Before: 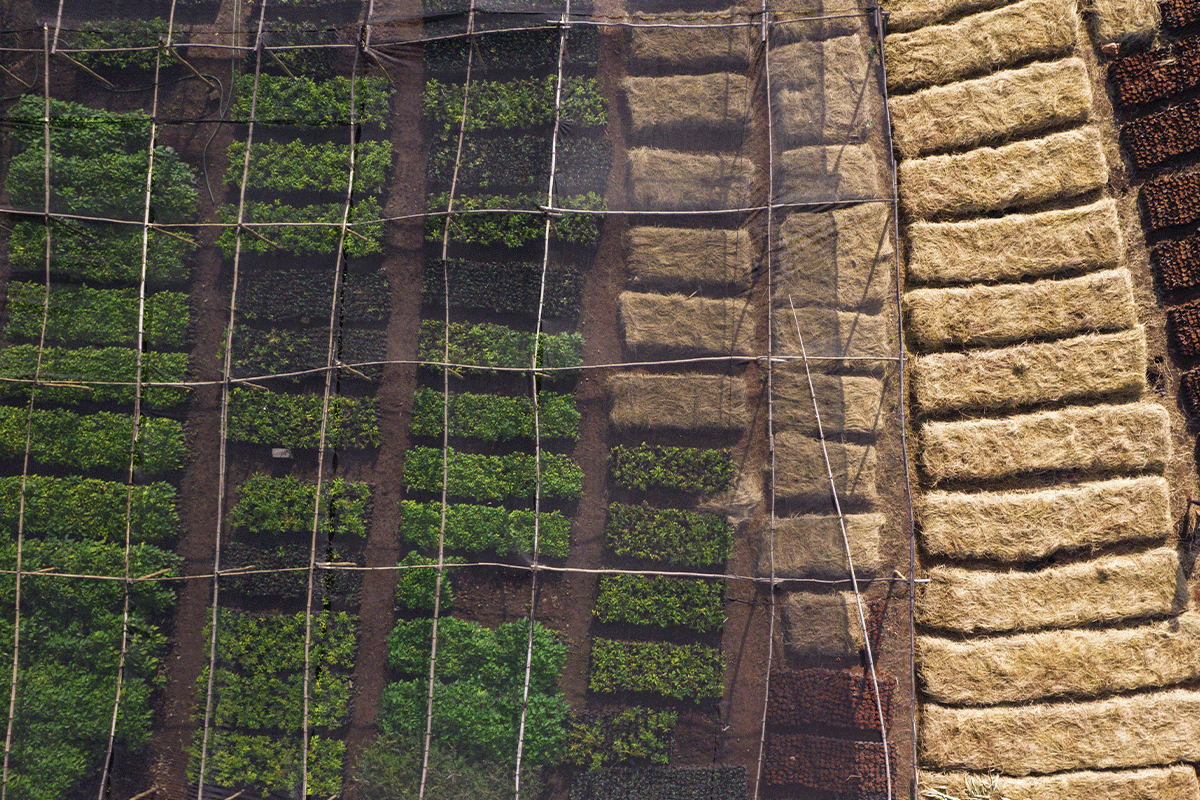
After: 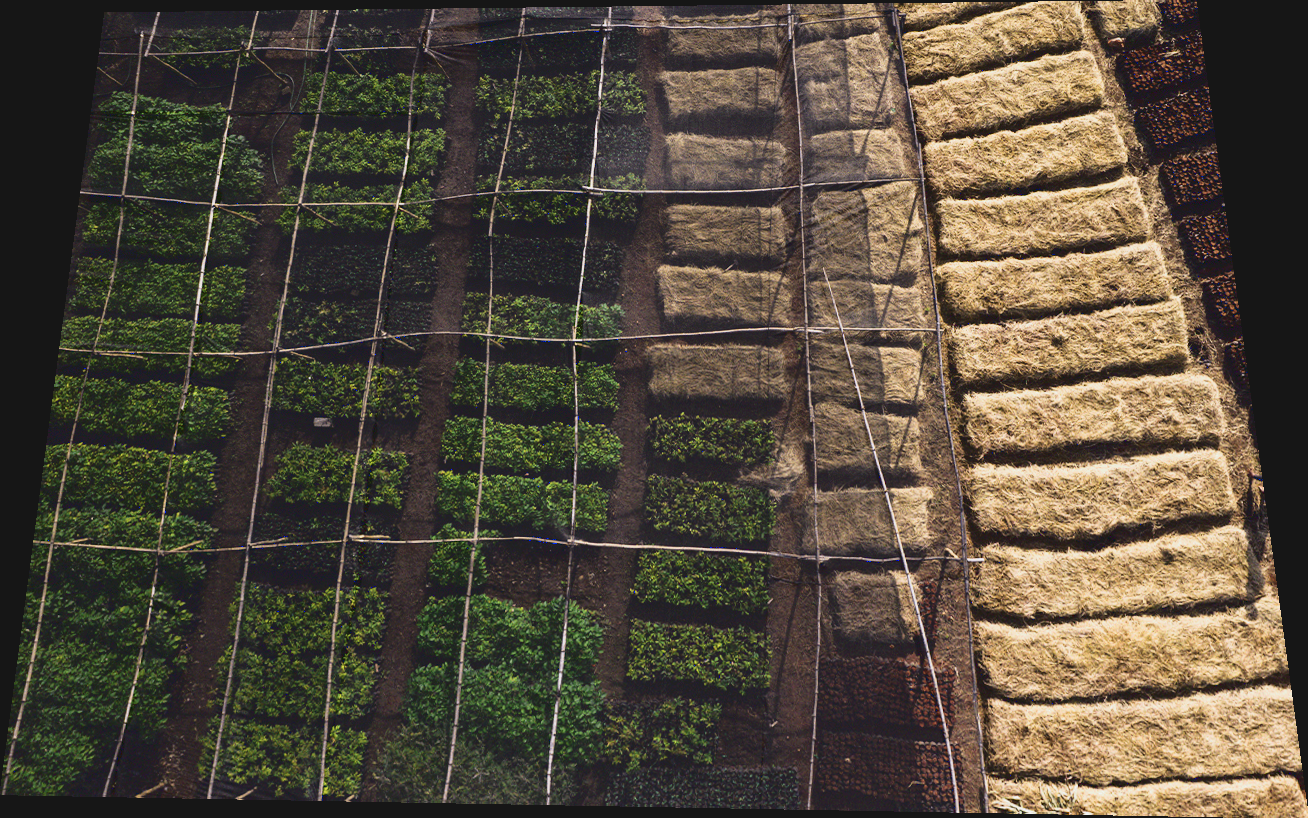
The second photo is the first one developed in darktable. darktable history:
rotate and perspective: rotation 0.128°, lens shift (vertical) -0.181, lens shift (horizontal) -0.044, shear 0.001, automatic cropping off
tone equalizer: on, module defaults
tone curve: curves: ch0 [(0, 0.072) (0.249, 0.176) (0.518, 0.489) (0.832, 0.854) (1, 0.948)], color space Lab, linked channels, preserve colors none
